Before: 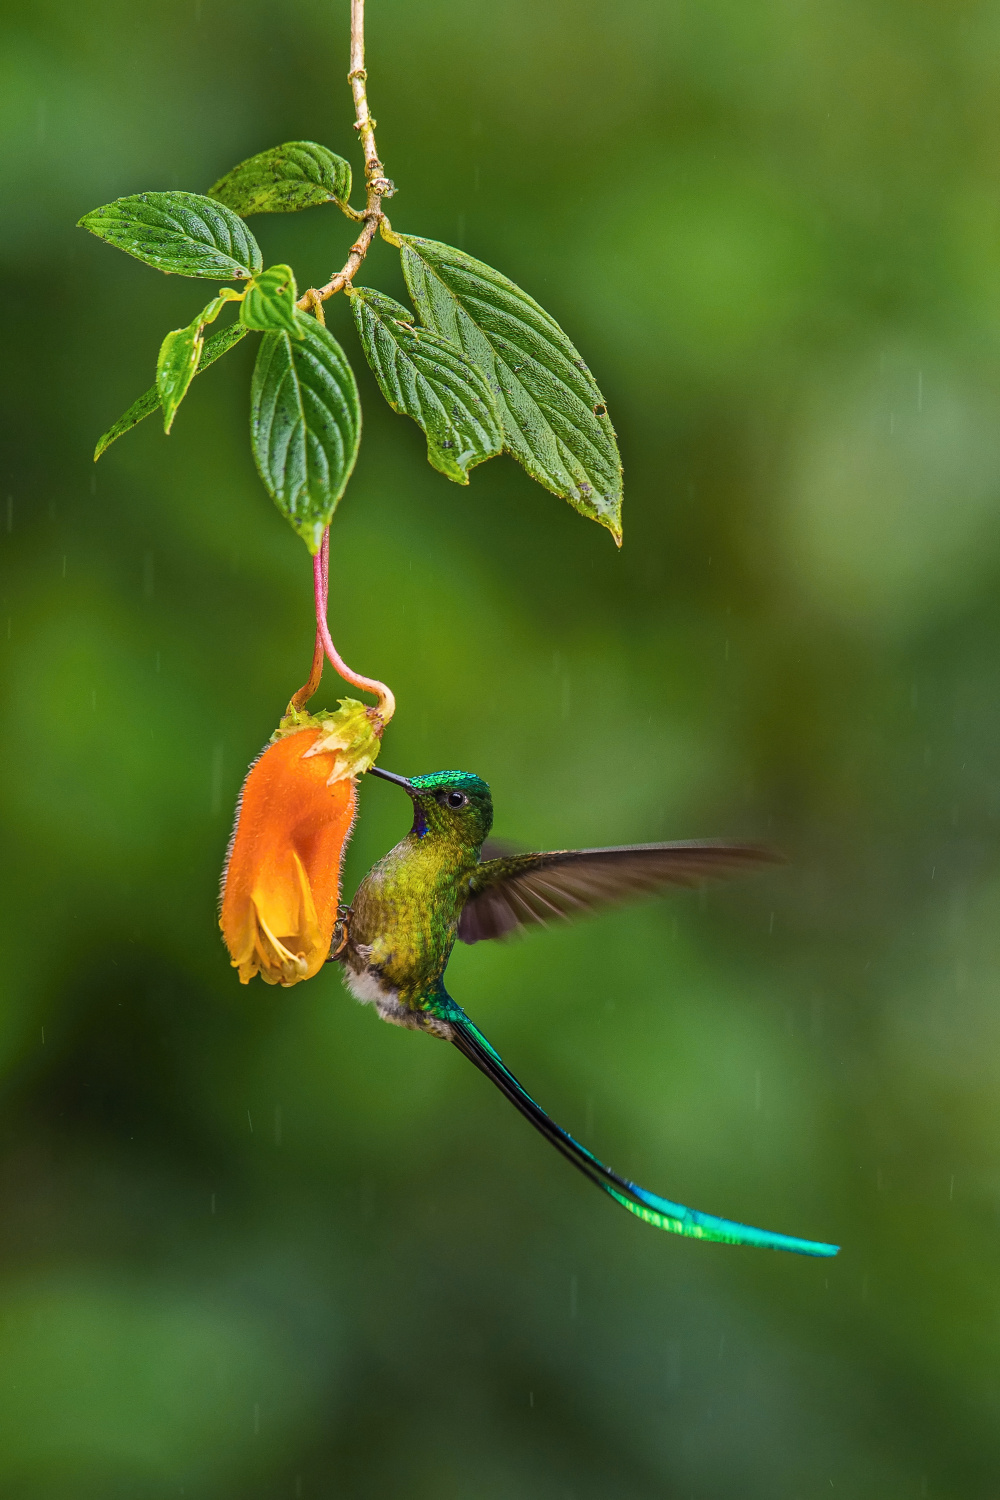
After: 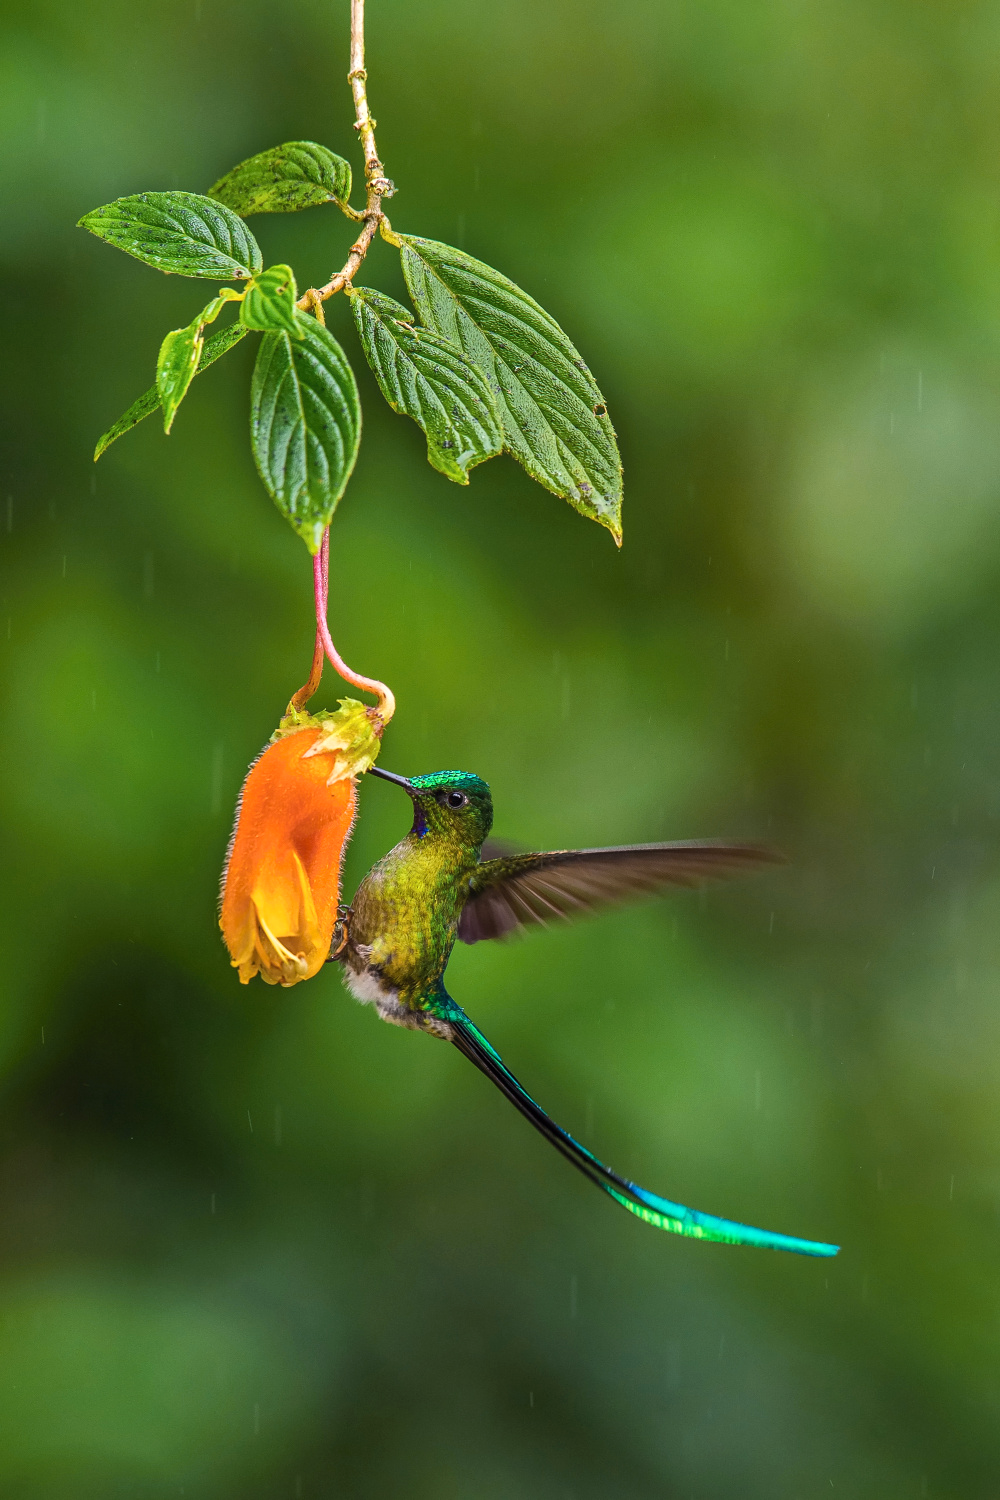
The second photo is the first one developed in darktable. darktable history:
levels: white 90.7%, levels [0, 0.476, 0.951]
